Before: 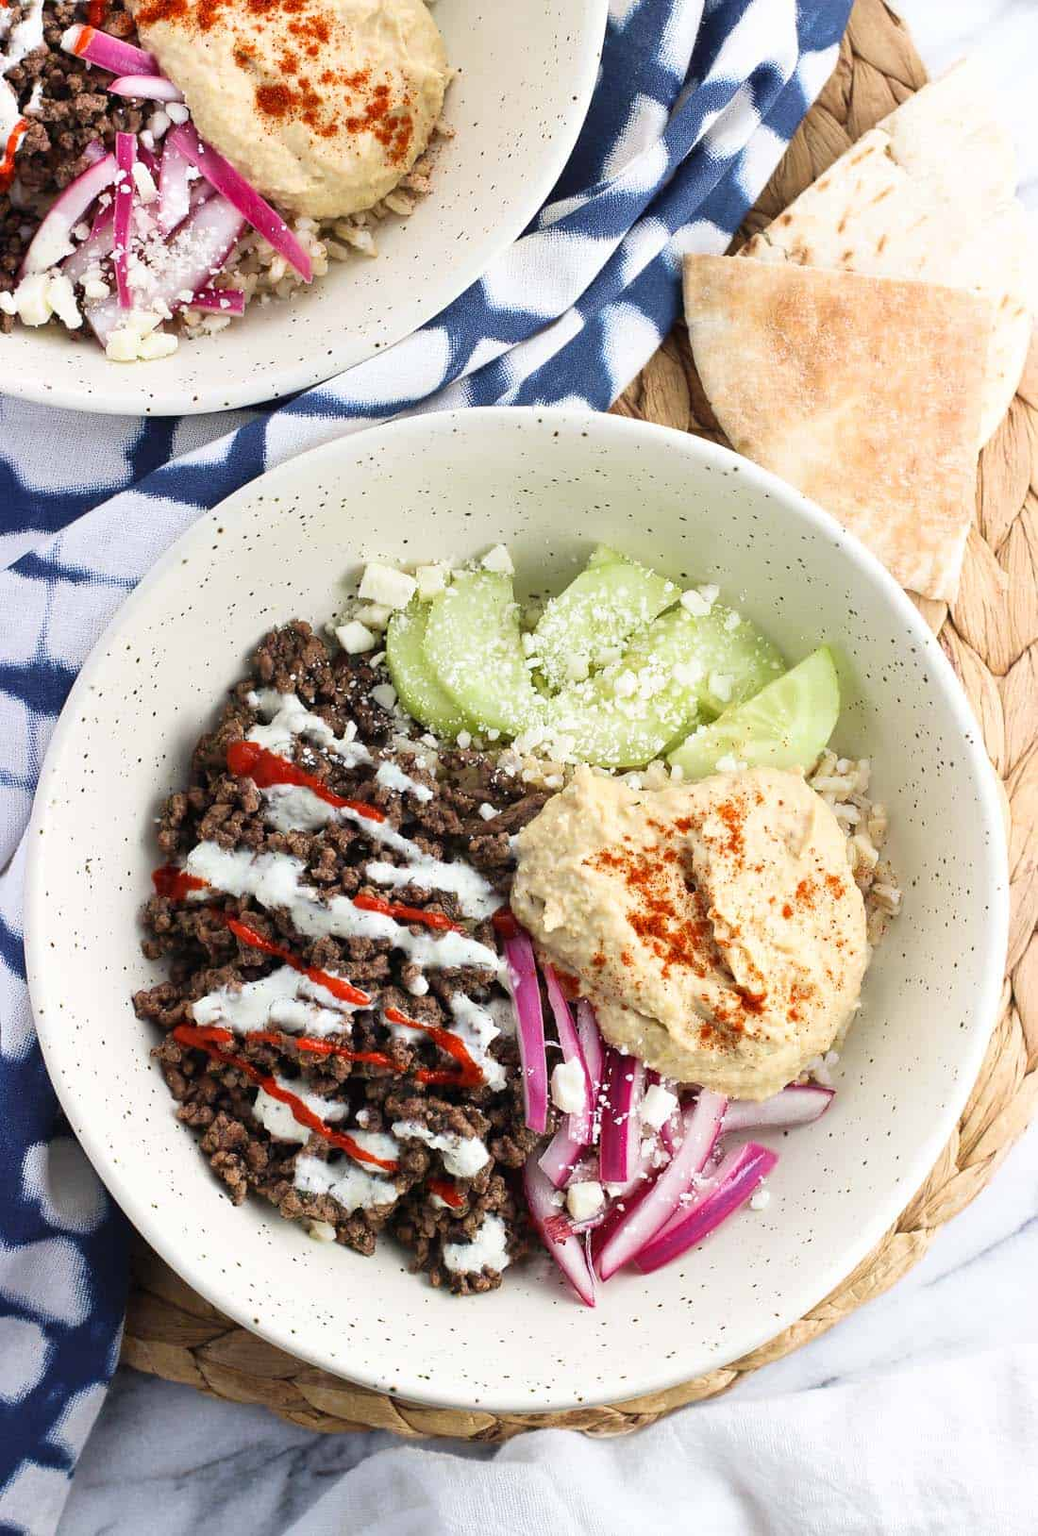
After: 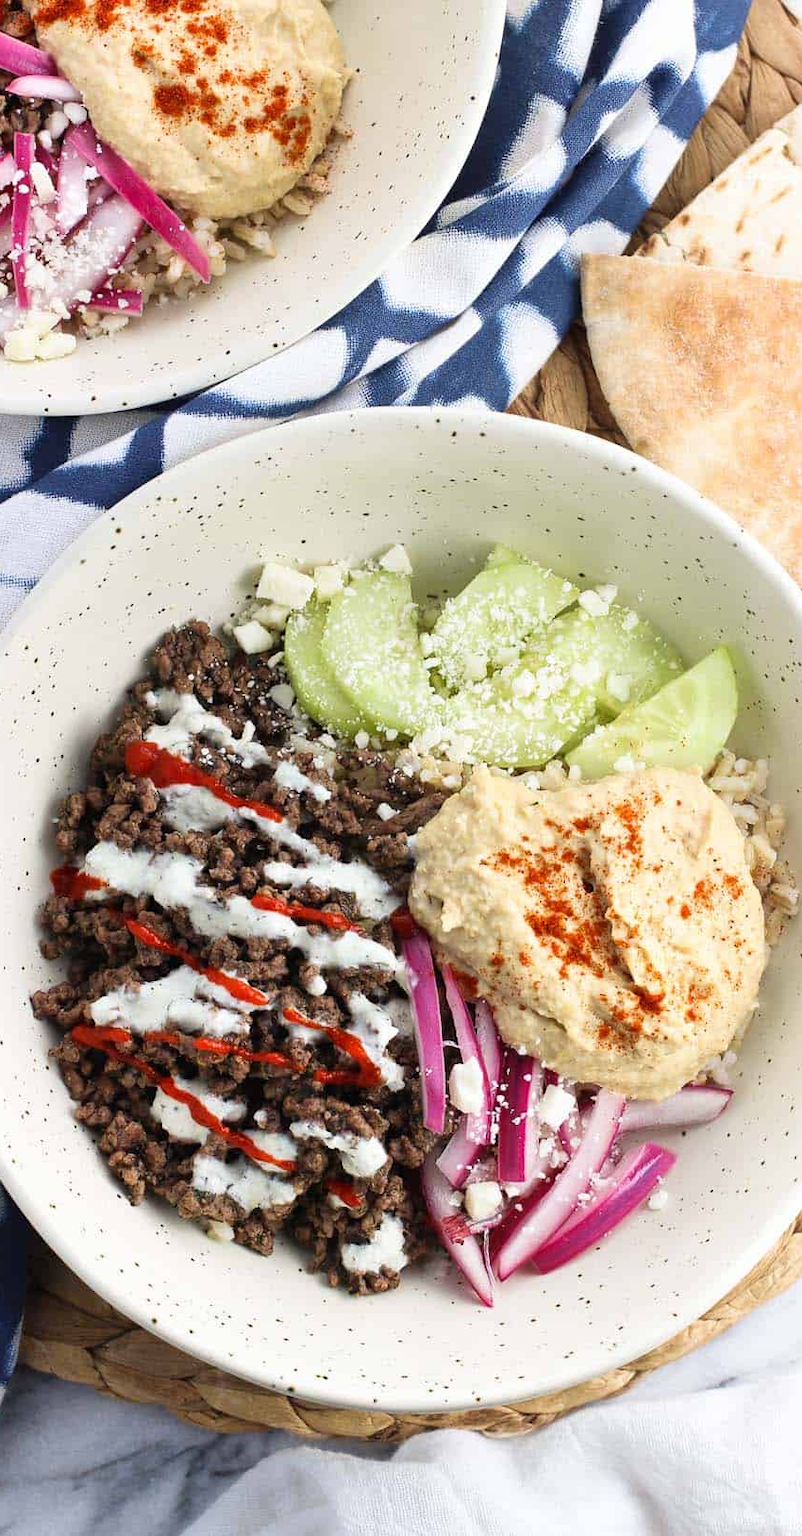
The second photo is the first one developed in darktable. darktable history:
crop: left 9.856%, right 12.704%
